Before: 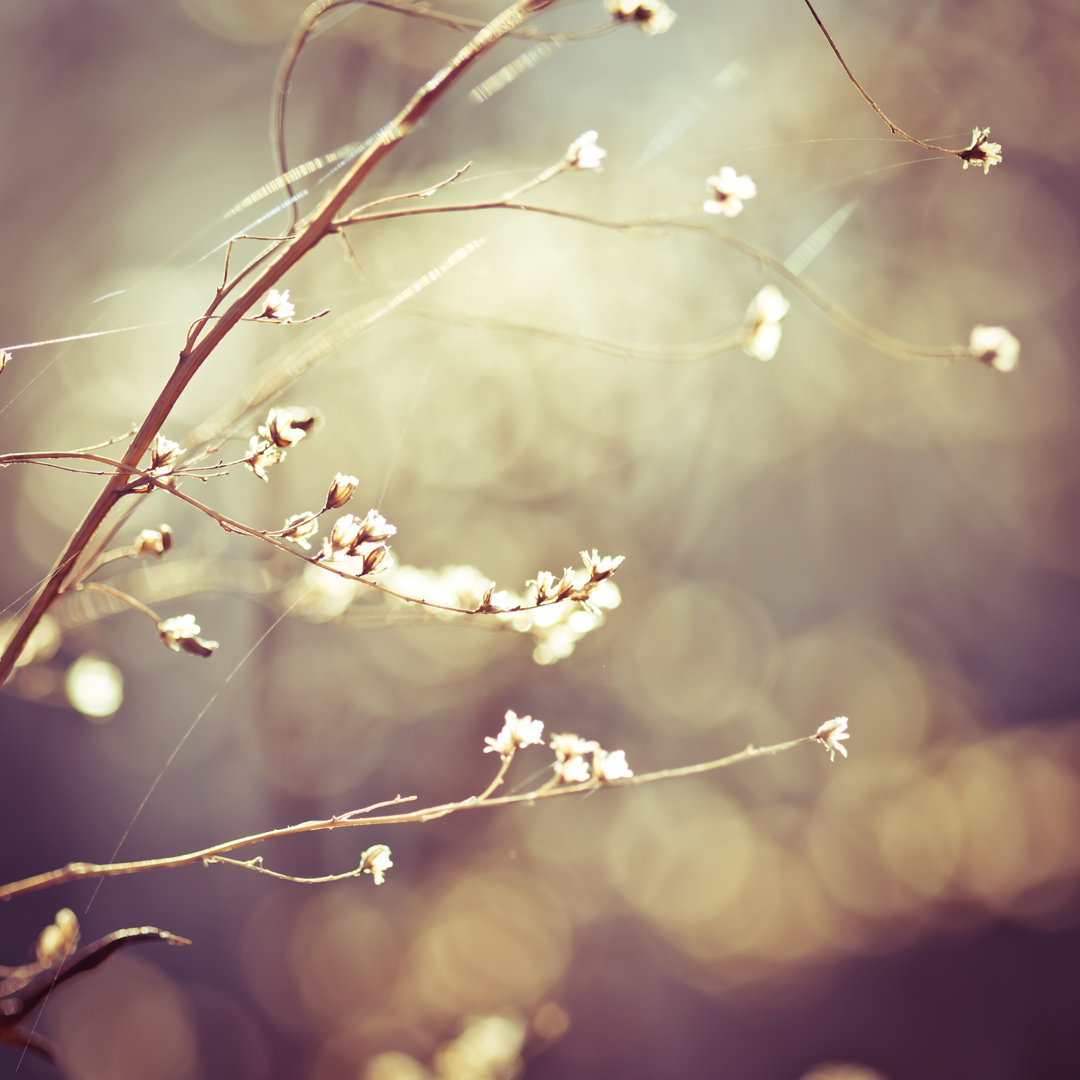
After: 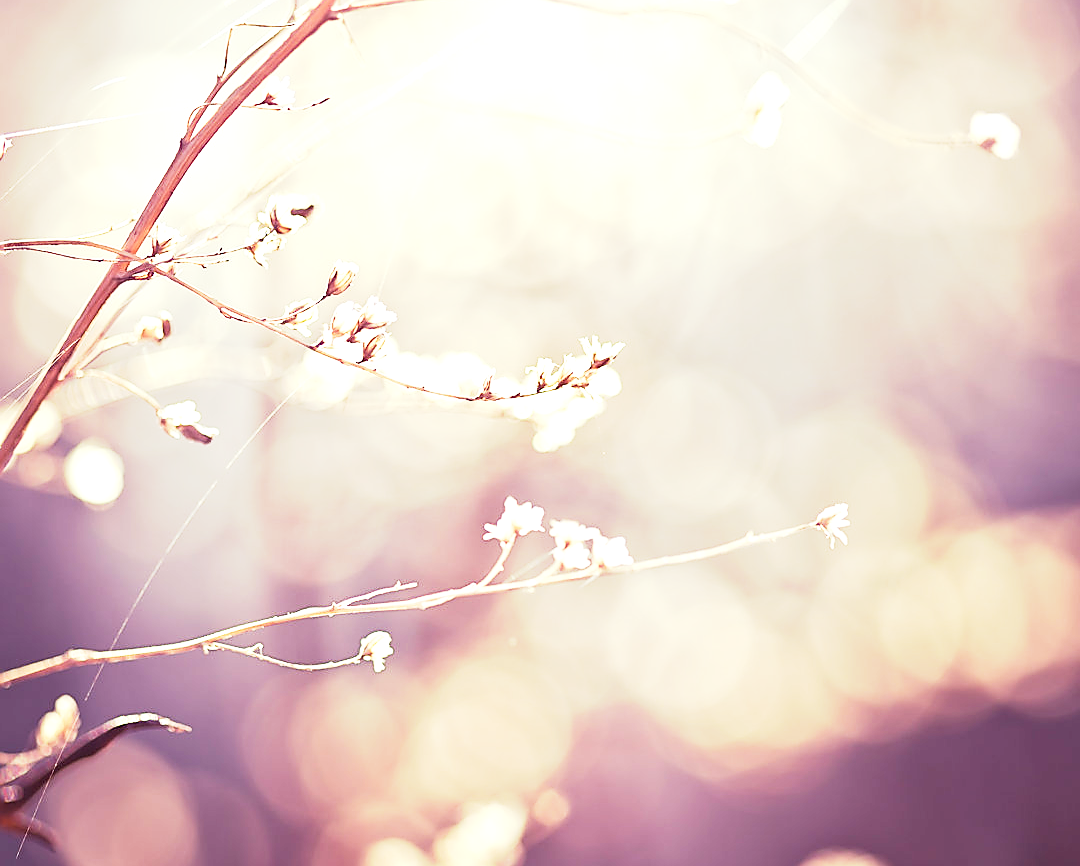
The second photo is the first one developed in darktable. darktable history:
sharpen: radius 1.395, amount 1.237, threshold 0.754
exposure: black level correction 0, exposure 1.379 EV, compensate highlight preservation false
crop and rotate: top 19.761%
contrast brightness saturation: saturation -0.061
base curve: curves: ch0 [(0, 0) (0.088, 0.125) (0.176, 0.251) (0.354, 0.501) (0.613, 0.749) (1, 0.877)], preserve colors none
